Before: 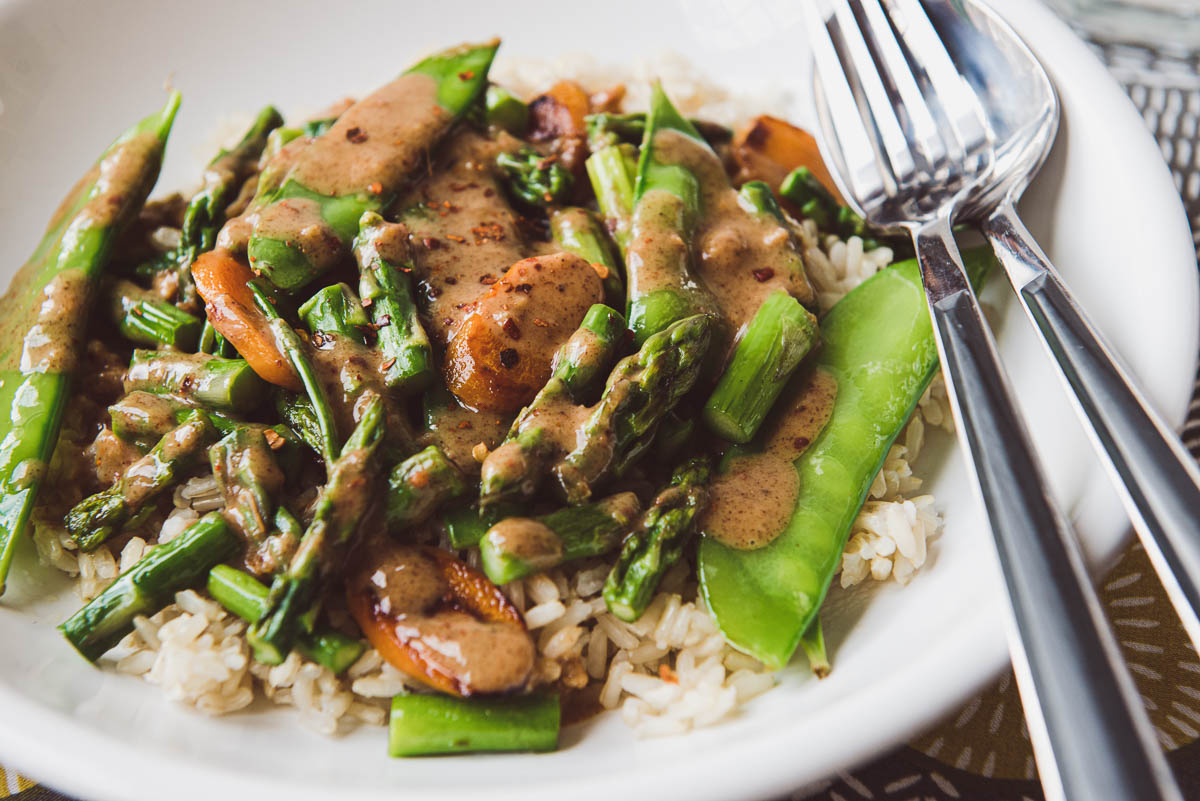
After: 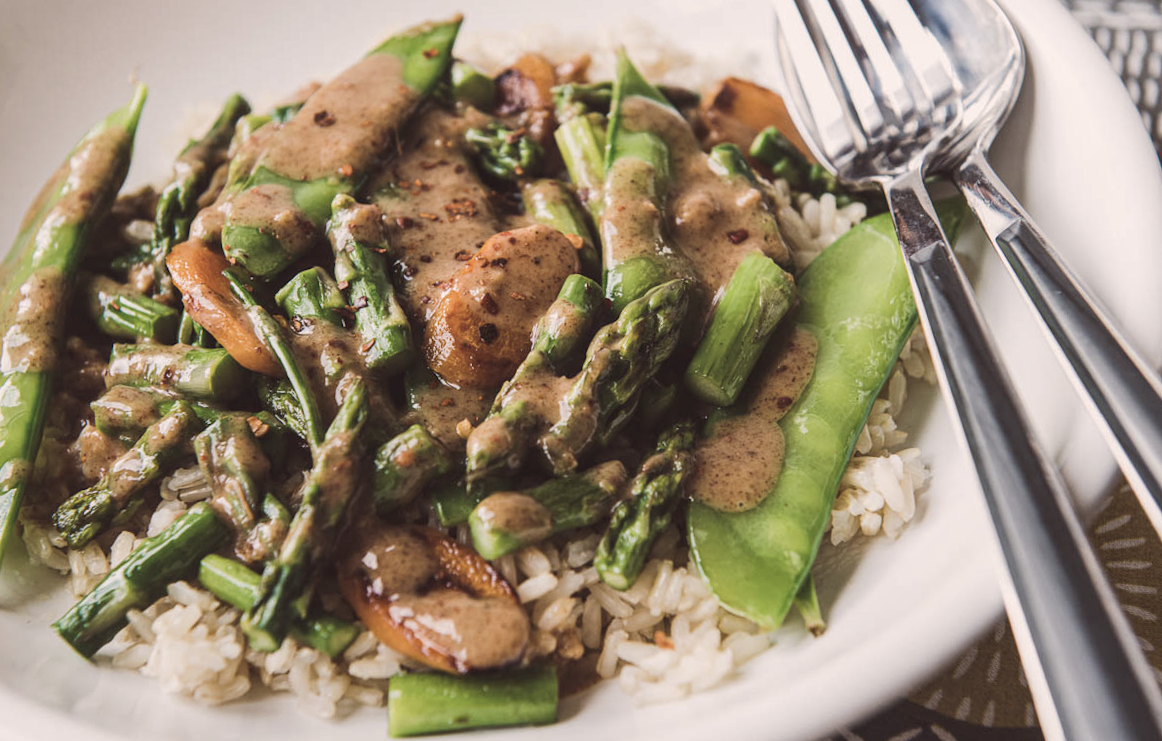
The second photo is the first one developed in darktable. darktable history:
local contrast: detail 110%
rotate and perspective: rotation -3°, crop left 0.031, crop right 0.968, crop top 0.07, crop bottom 0.93
color correction: highlights a* 5.59, highlights b* 5.24, saturation 0.68
